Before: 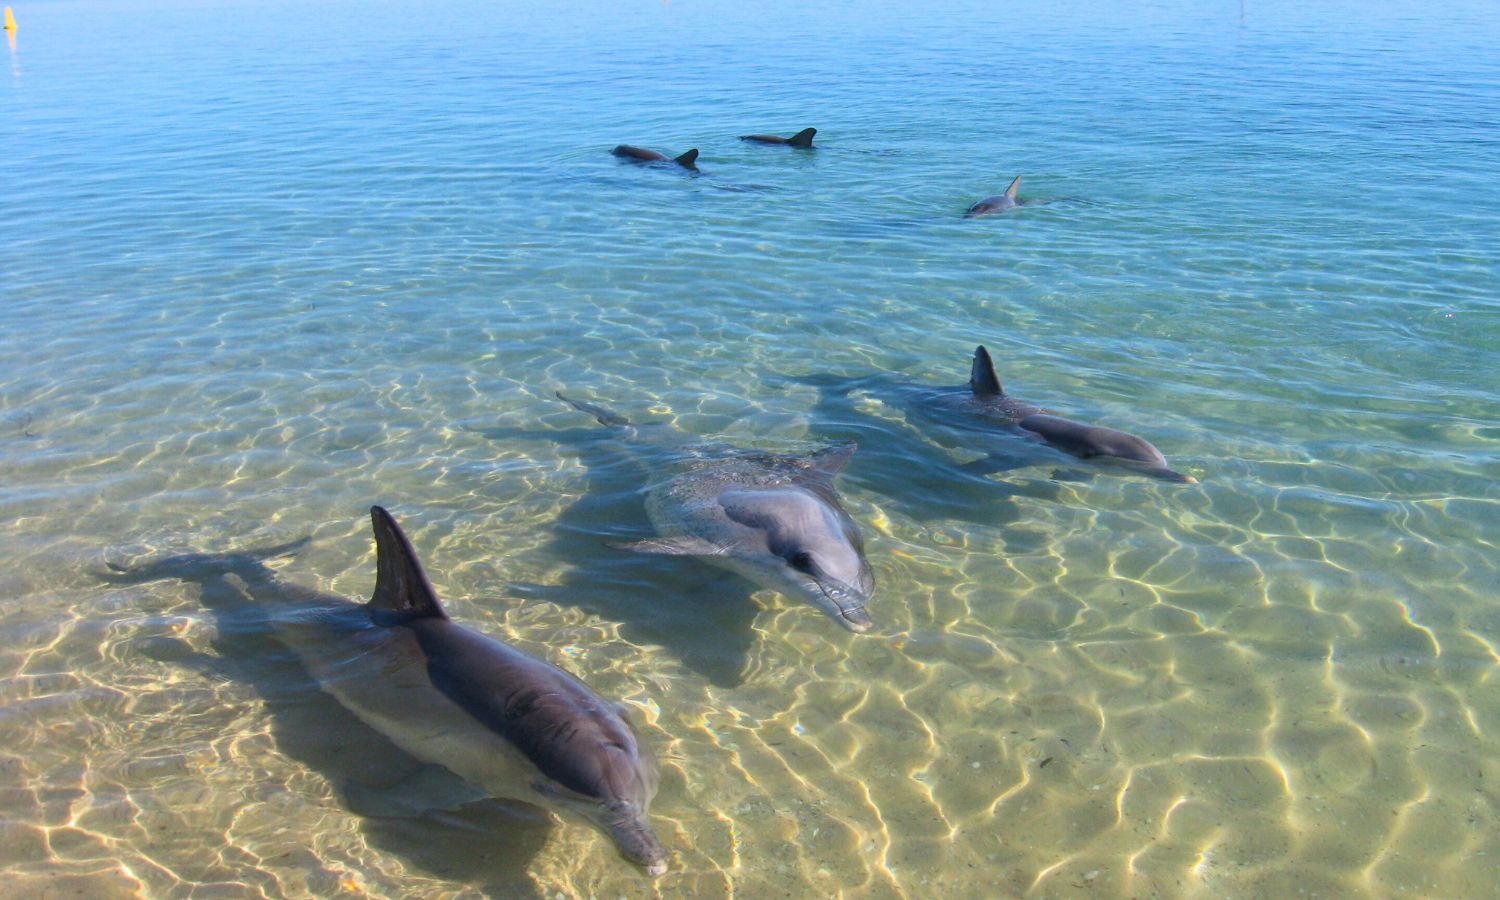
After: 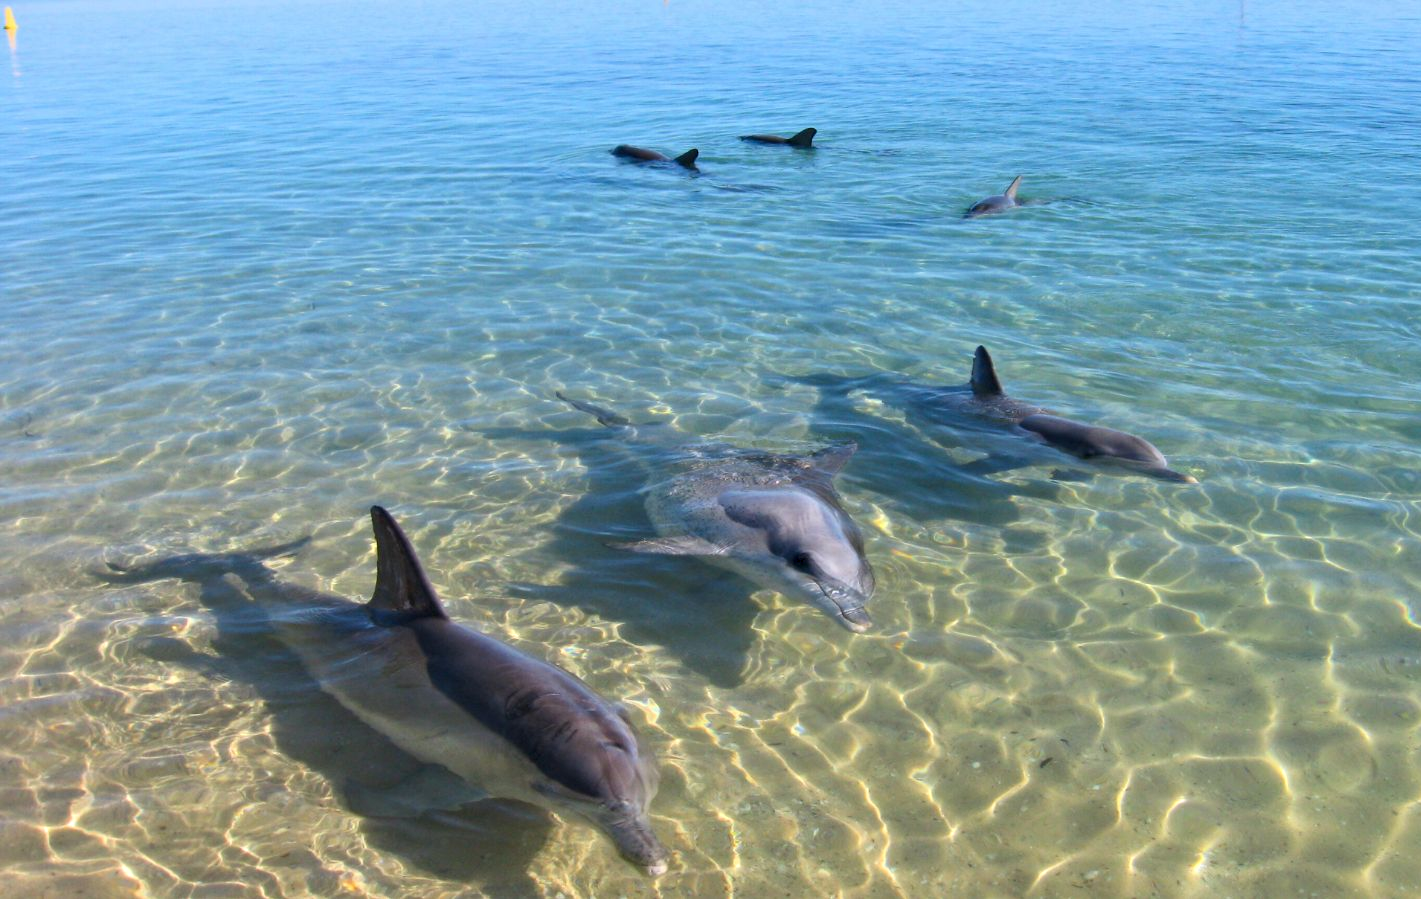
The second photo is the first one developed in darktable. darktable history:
local contrast: mode bilateral grid, contrast 16, coarseness 35, detail 104%, midtone range 0.2
contrast equalizer: octaves 7, y [[0.5, 0.5, 0.544, 0.569, 0.5, 0.5], [0.5 ×6], [0.5 ×6], [0 ×6], [0 ×6]]
crop and rotate: left 0%, right 5.202%
